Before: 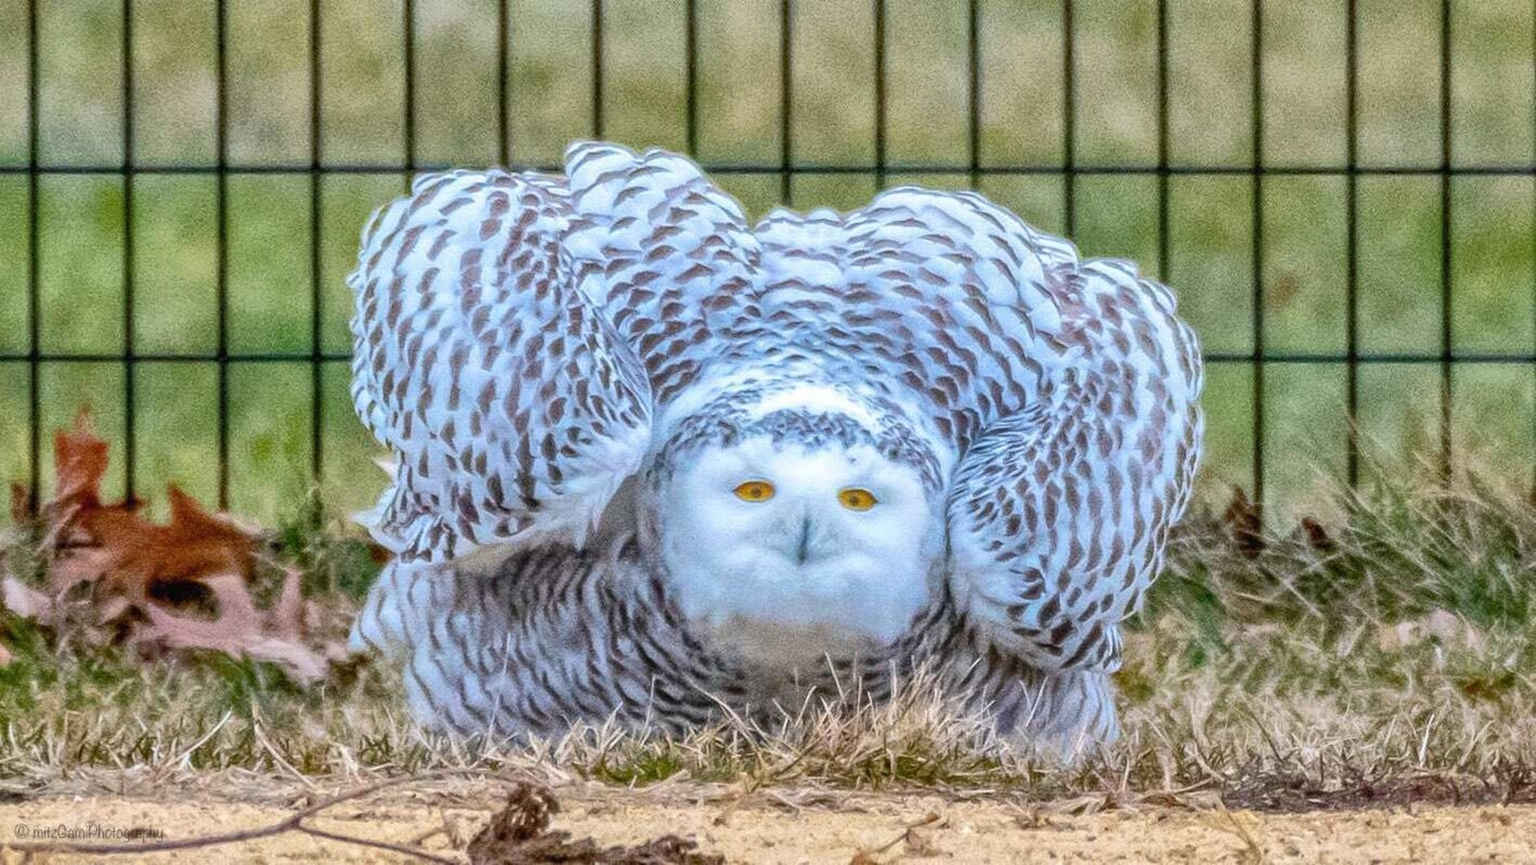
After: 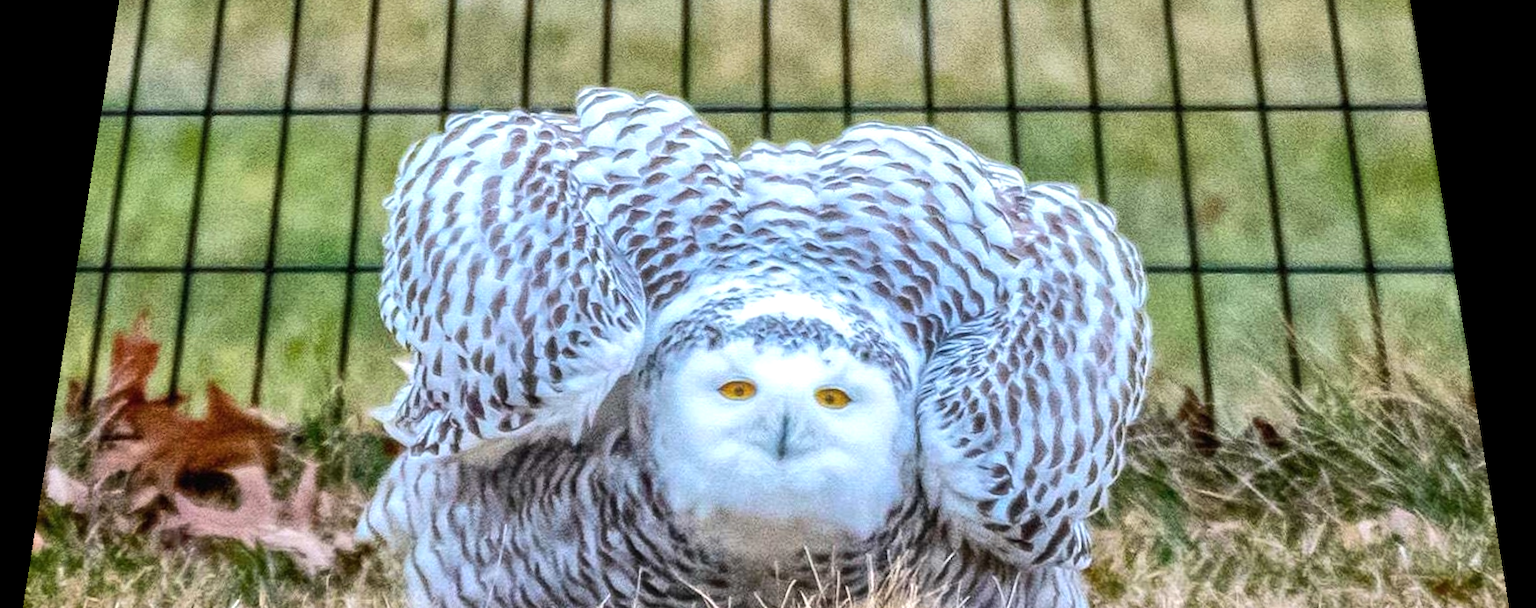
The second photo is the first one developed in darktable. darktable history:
tone equalizer: -8 EV -0.417 EV, -7 EV -0.389 EV, -6 EV -0.333 EV, -5 EV -0.222 EV, -3 EV 0.222 EV, -2 EV 0.333 EV, -1 EV 0.389 EV, +0 EV 0.417 EV, edges refinement/feathering 500, mask exposure compensation -1.57 EV, preserve details no
crop: top 3.857%, bottom 21.132%
rotate and perspective: rotation 0.128°, lens shift (vertical) -0.181, lens shift (horizontal) -0.044, shear 0.001, automatic cropping off
